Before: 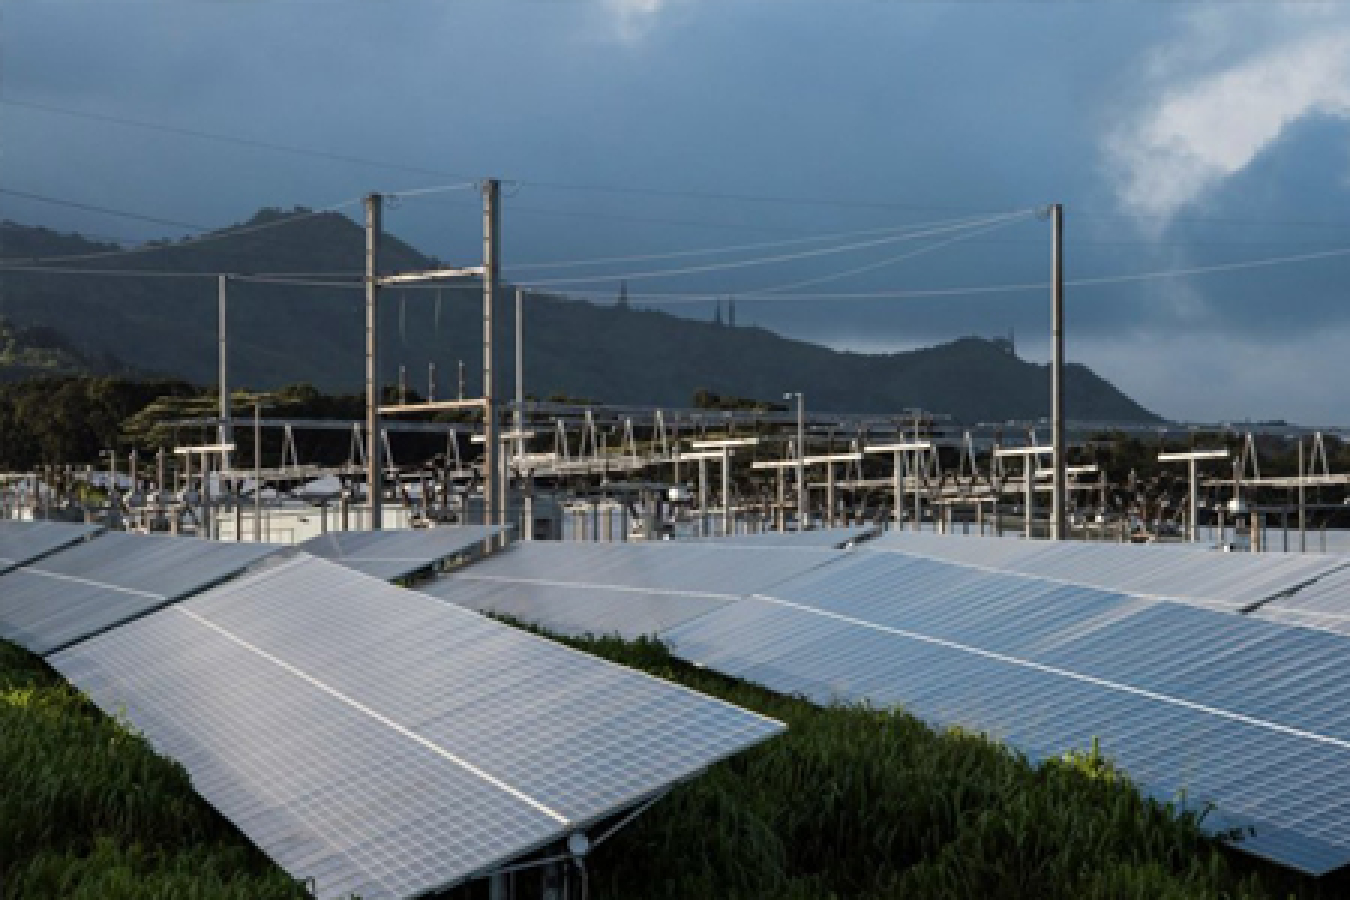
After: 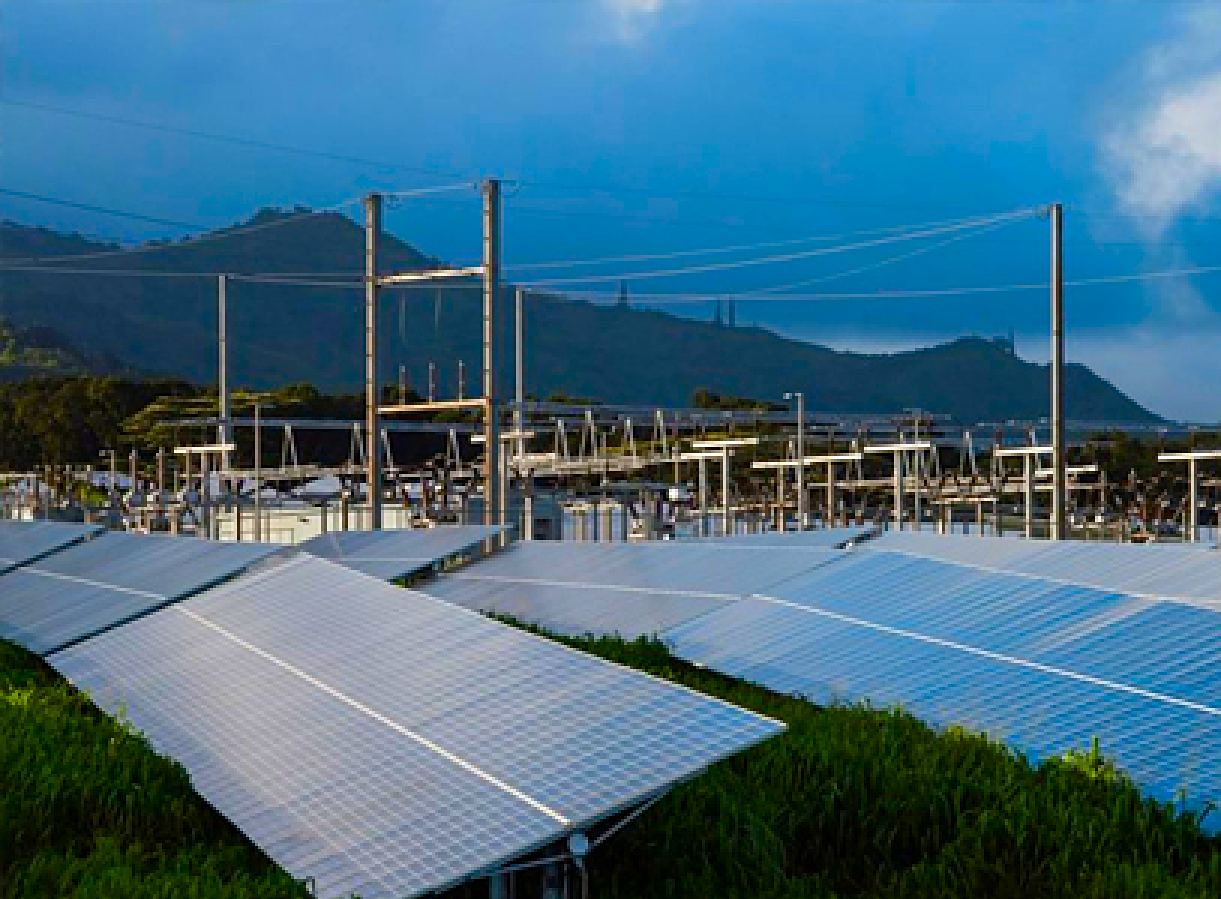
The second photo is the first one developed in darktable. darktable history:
color balance rgb: perceptual saturation grading › global saturation 20%, perceptual saturation grading › highlights -25%, perceptual saturation grading › shadows 25%
sharpen: on, module defaults
color correction: saturation 1.8
crop: right 9.509%, bottom 0.031%
